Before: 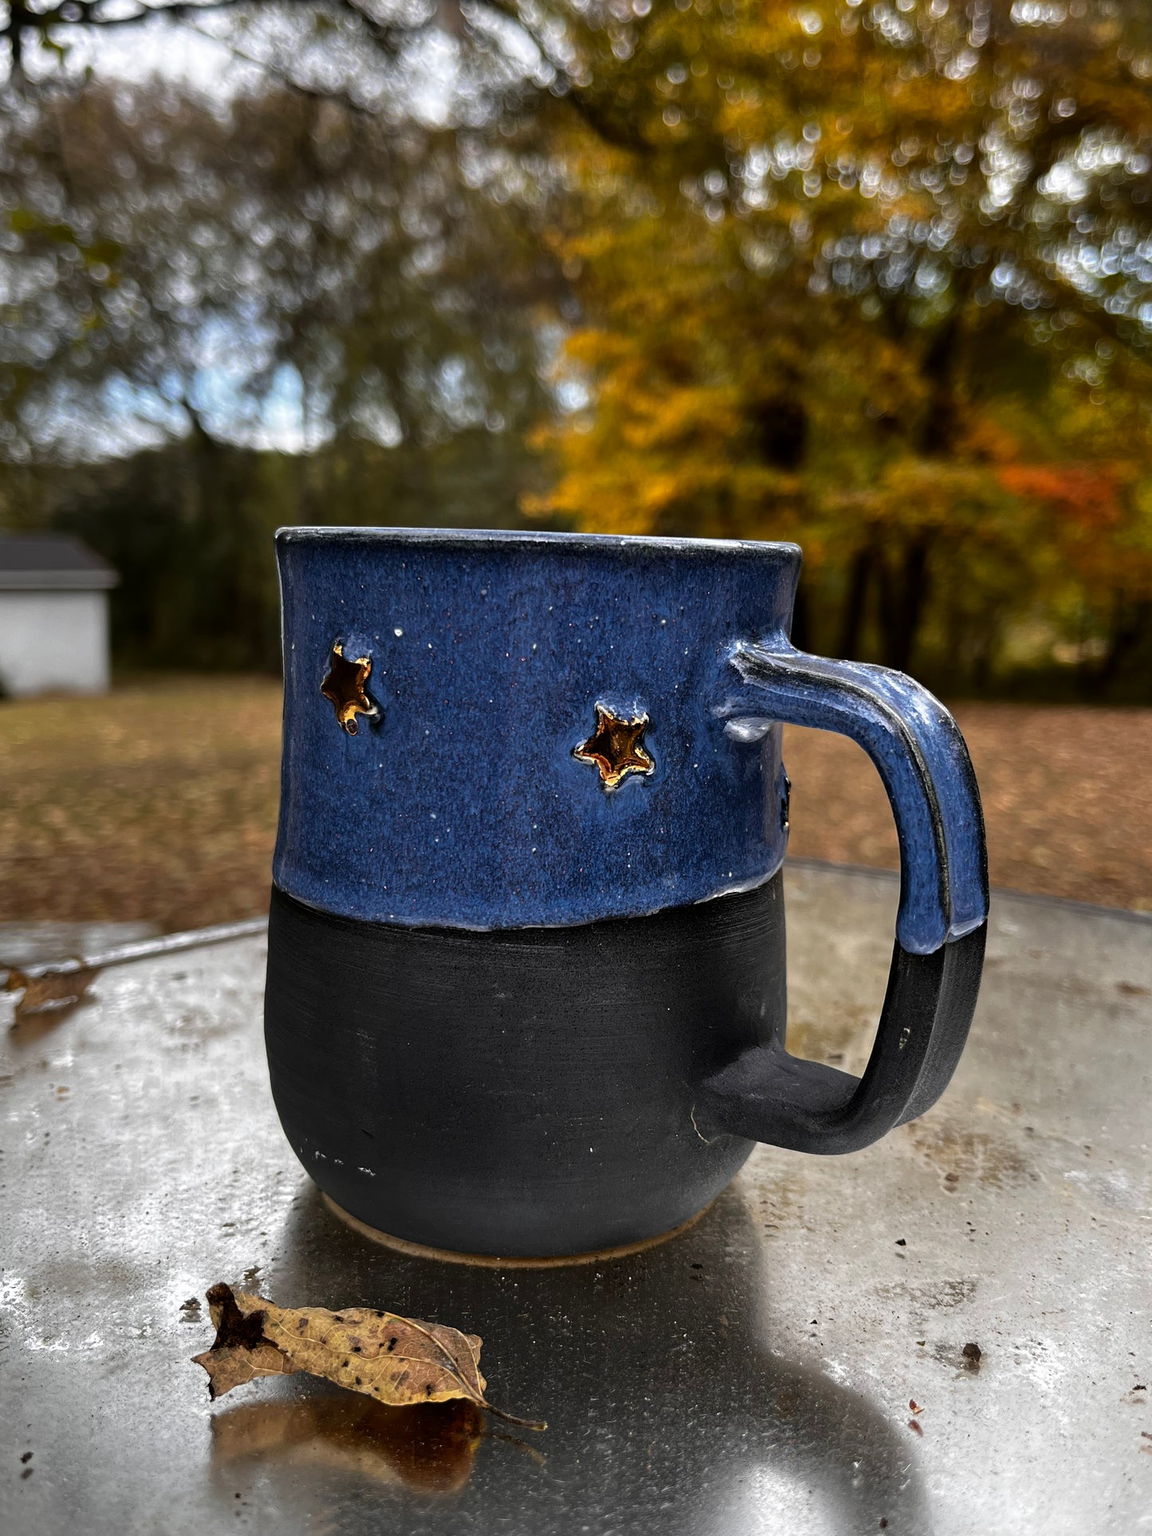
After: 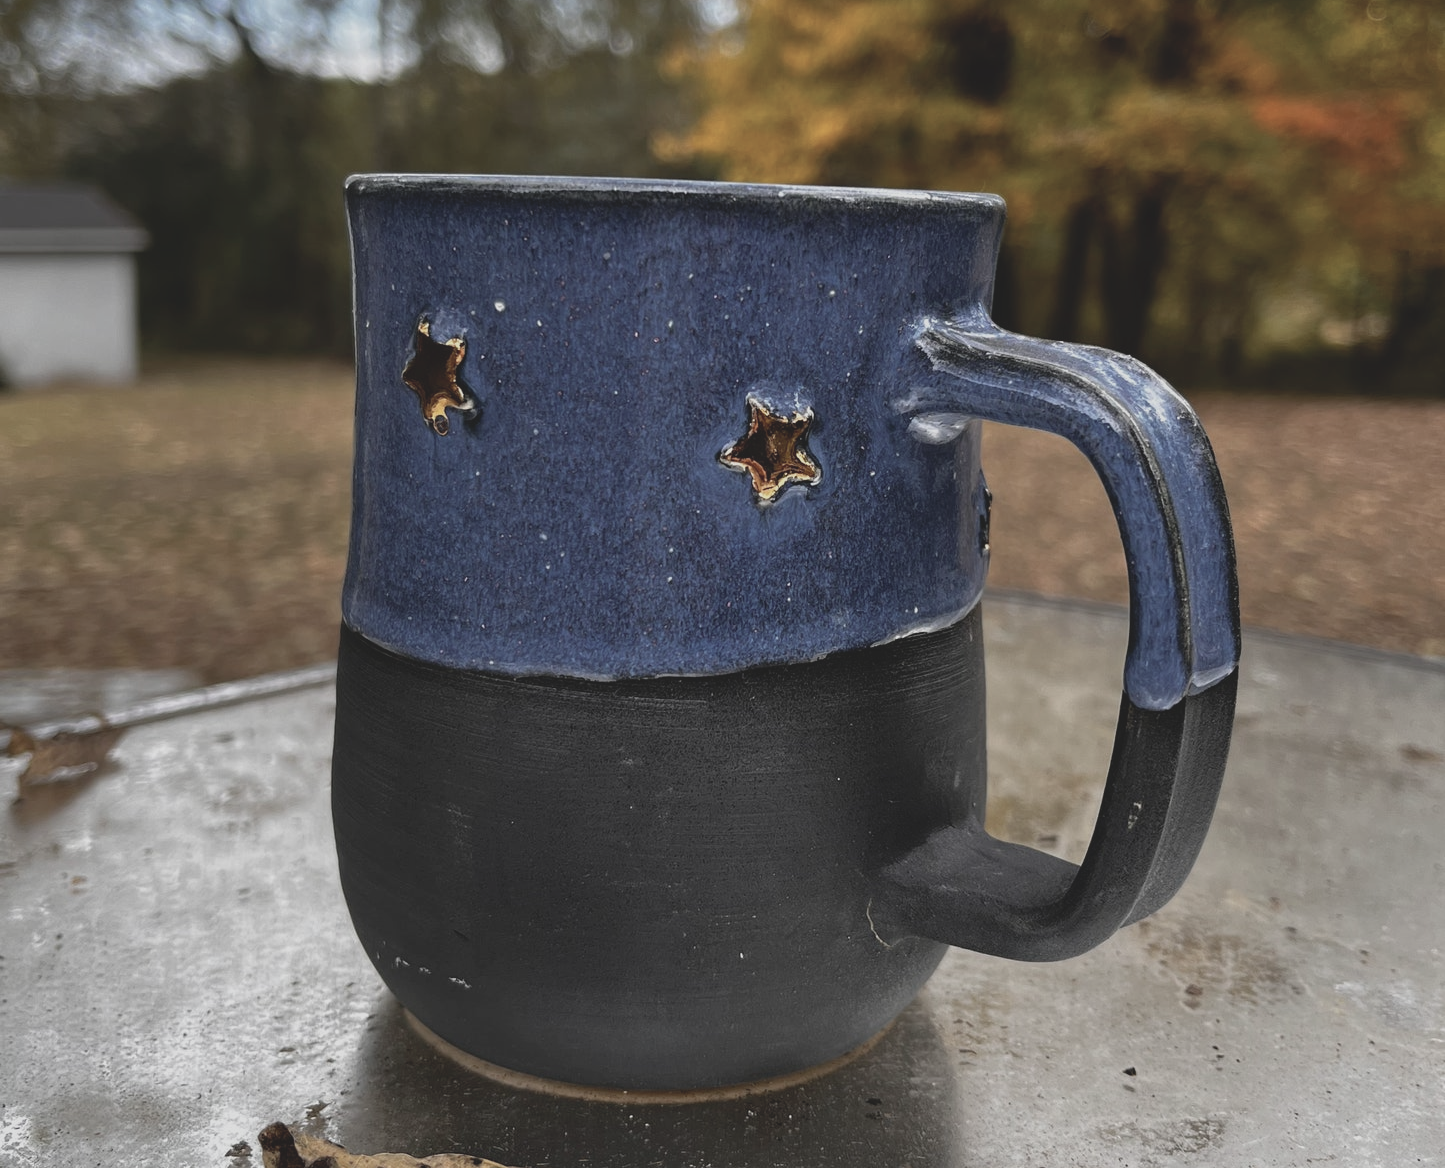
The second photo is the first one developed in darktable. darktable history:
crop and rotate: top 25.309%, bottom 14.04%
tone equalizer: edges refinement/feathering 500, mask exposure compensation -1.57 EV, preserve details no
contrast brightness saturation: contrast -0.247, saturation -0.421
